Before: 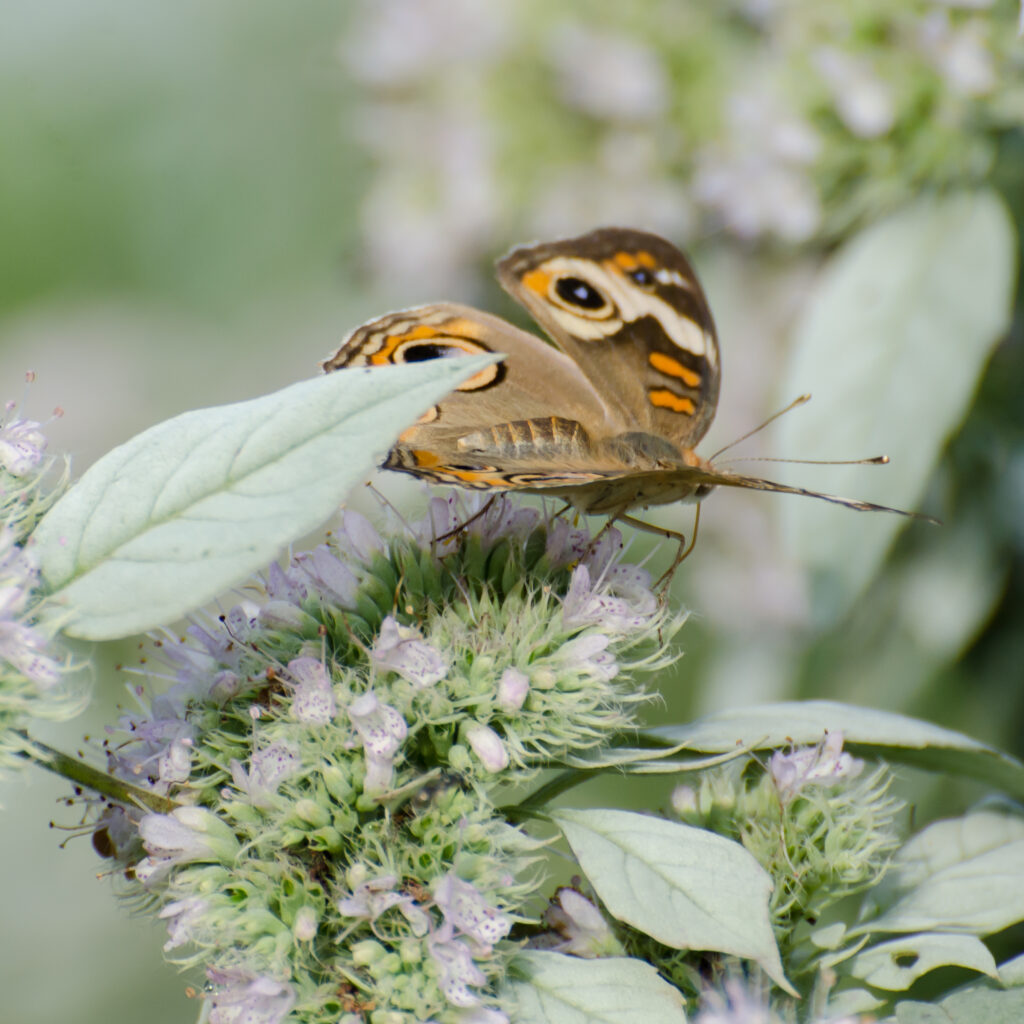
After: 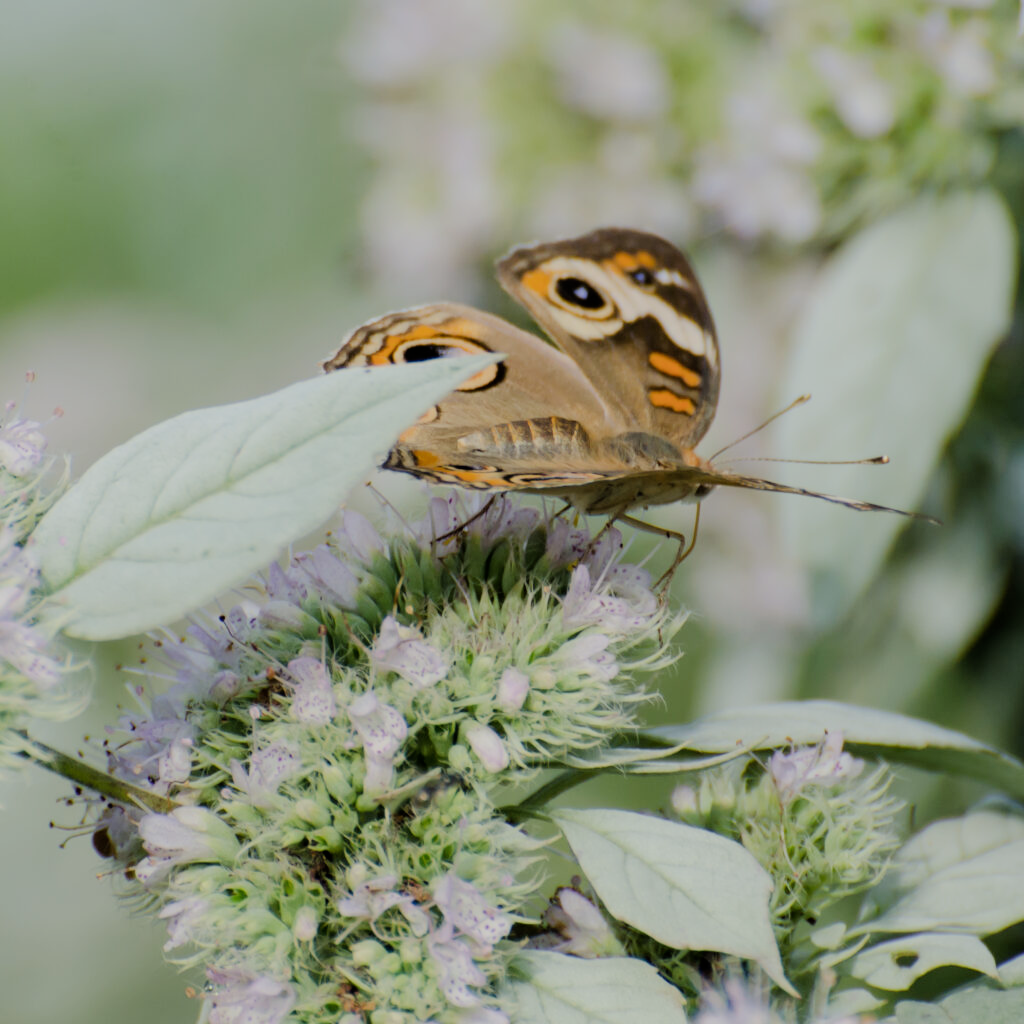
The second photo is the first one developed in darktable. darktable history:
filmic rgb: black relative exposure -7.65 EV, white relative exposure 4.56 EV, threshold 5.95 EV, hardness 3.61, enable highlight reconstruction true
